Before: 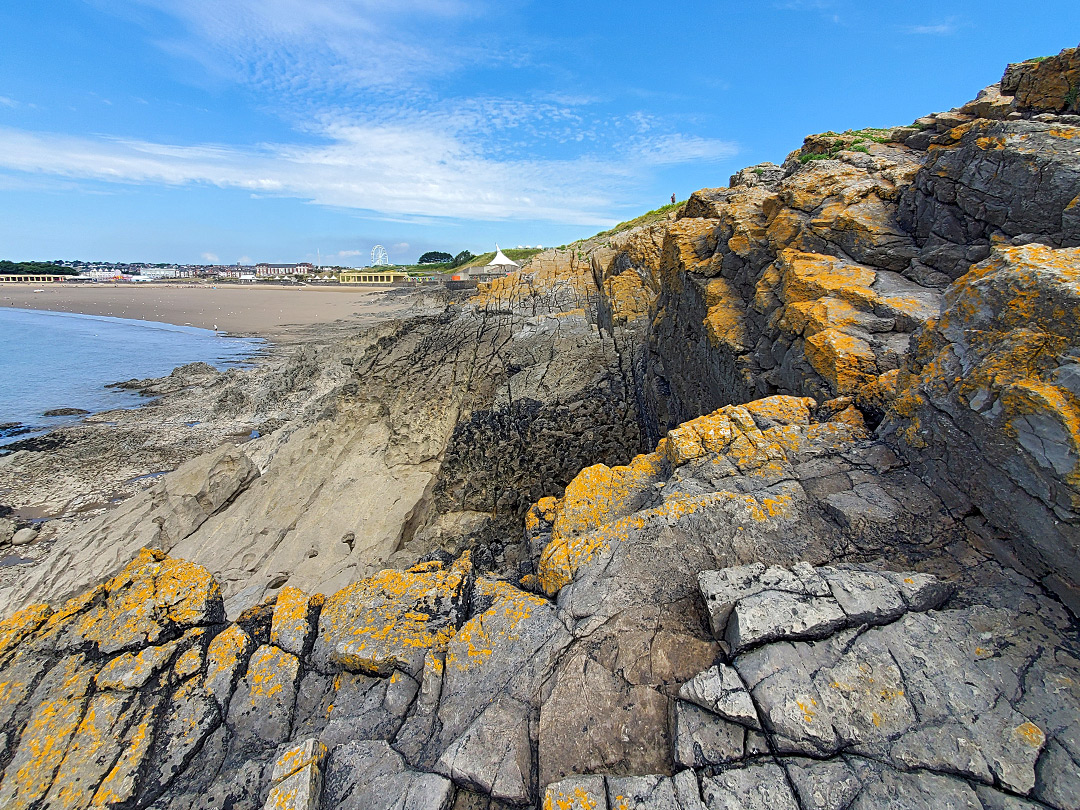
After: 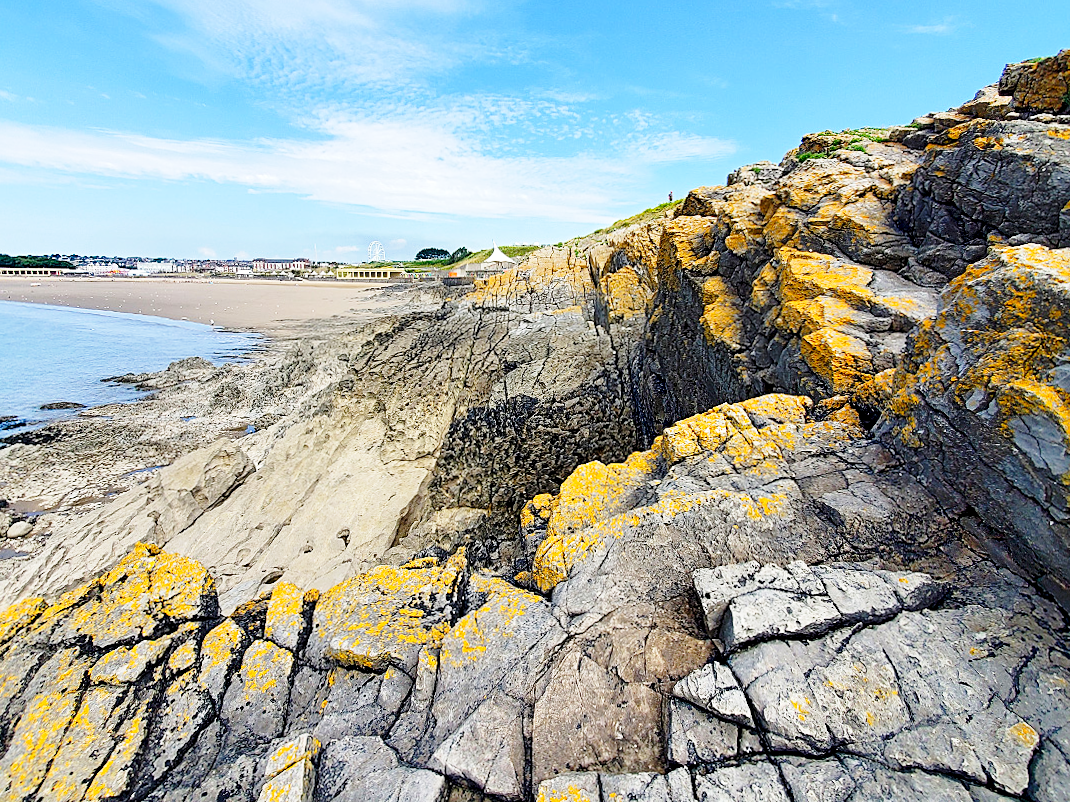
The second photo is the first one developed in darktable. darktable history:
sharpen: amount 0.217
crop and rotate: angle -0.39°
base curve: curves: ch0 [(0, 0) (0.028, 0.03) (0.121, 0.232) (0.46, 0.748) (0.859, 0.968) (1, 1)], preserve colors none
exposure: black level correction 0.011, compensate highlight preservation false
